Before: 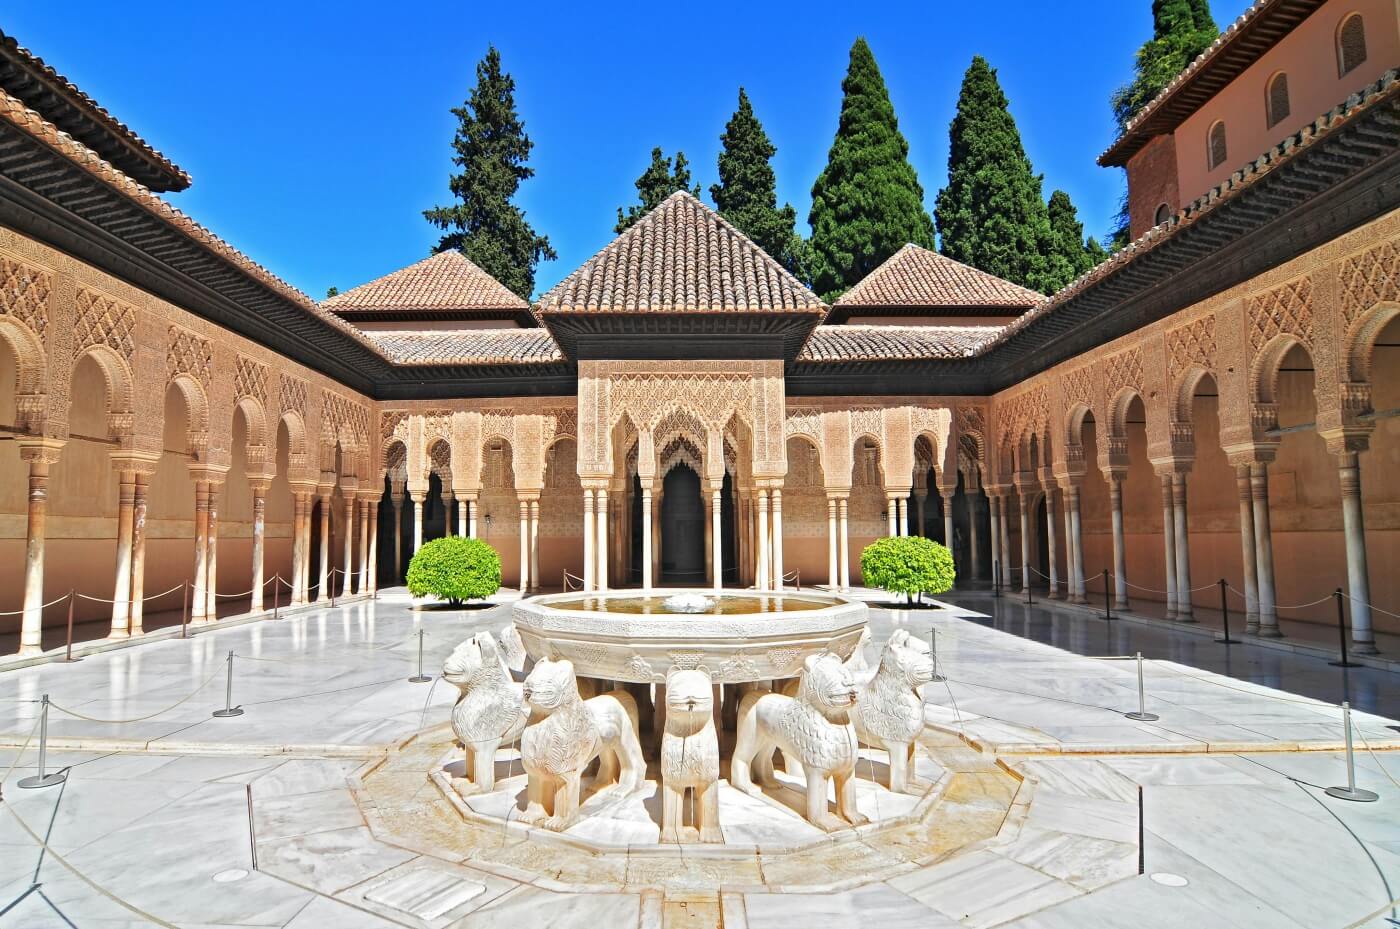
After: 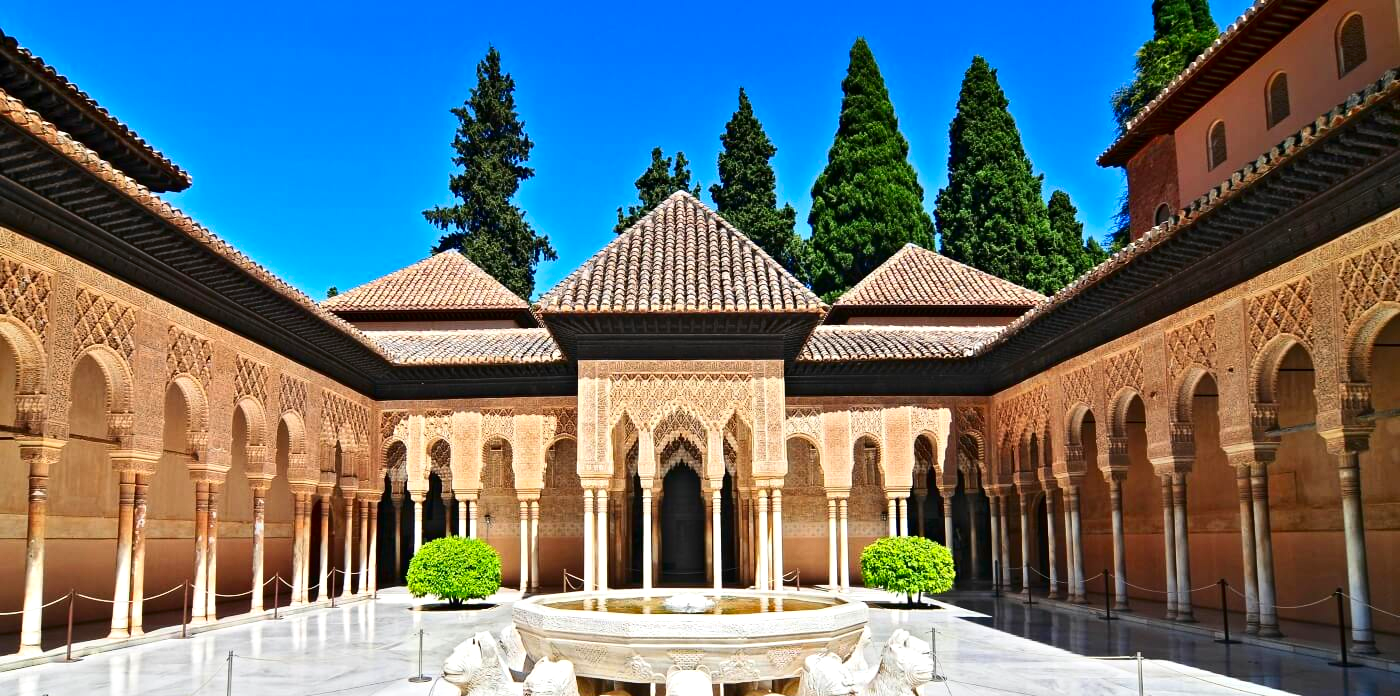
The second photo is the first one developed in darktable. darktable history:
crop: bottom 24.967%
contrast brightness saturation: contrast 0.19, brightness -0.11, saturation 0.21
exposure: exposure 0.207 EV, compensate highlight preservation false
